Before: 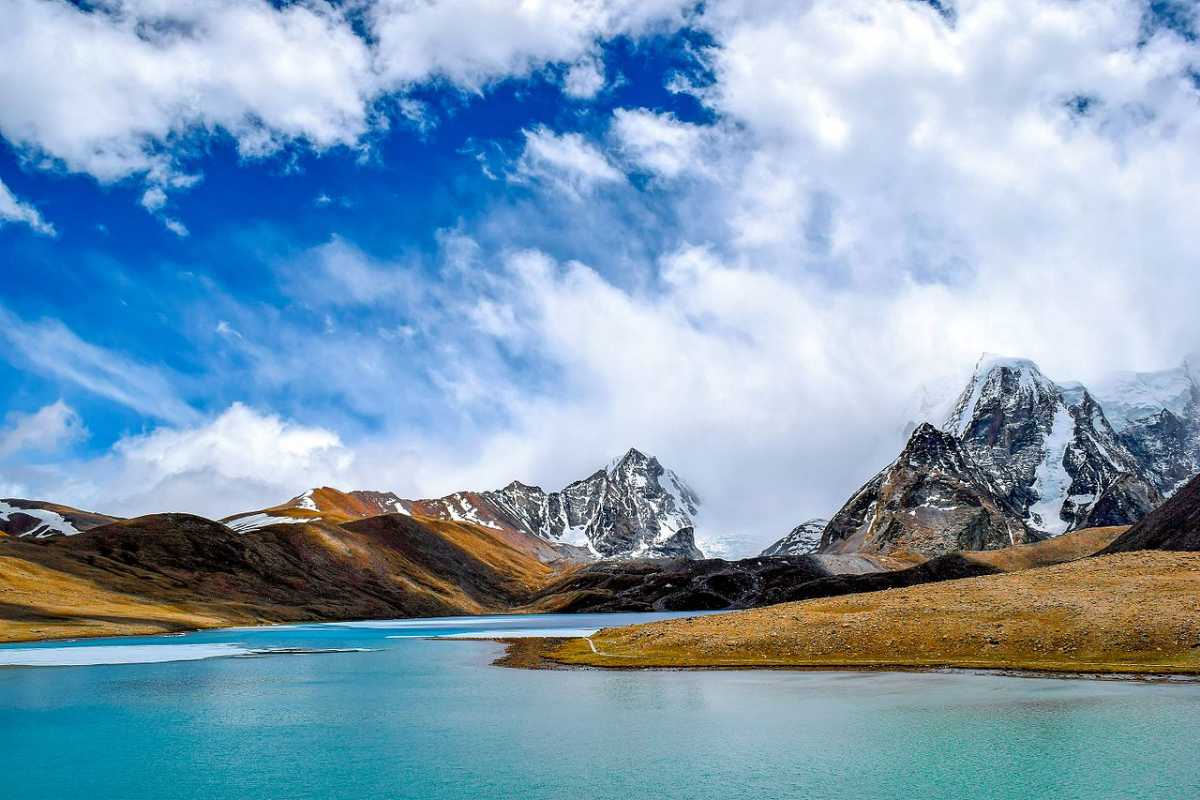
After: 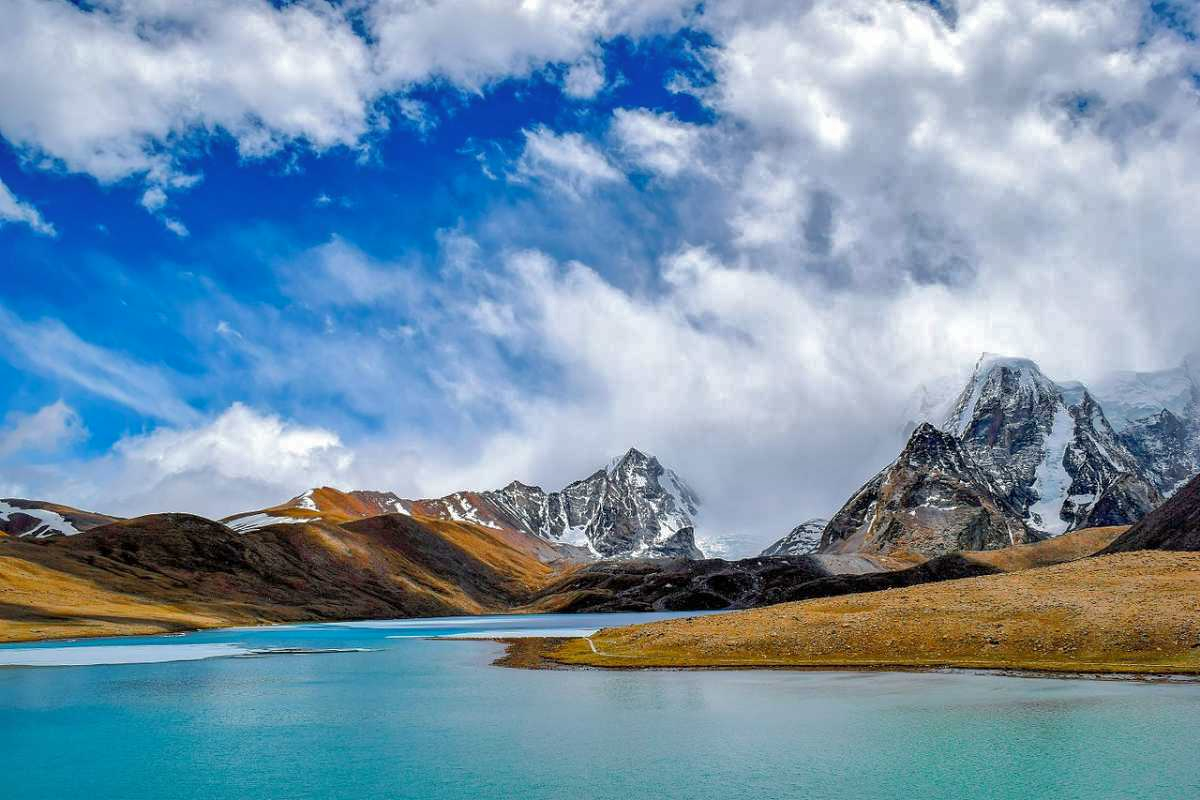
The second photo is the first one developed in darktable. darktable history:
shadows and highlights: shadows 39.23, highlights -59.88, shadows color adjustment 99.13%, highlights color adjustment 0.108%
